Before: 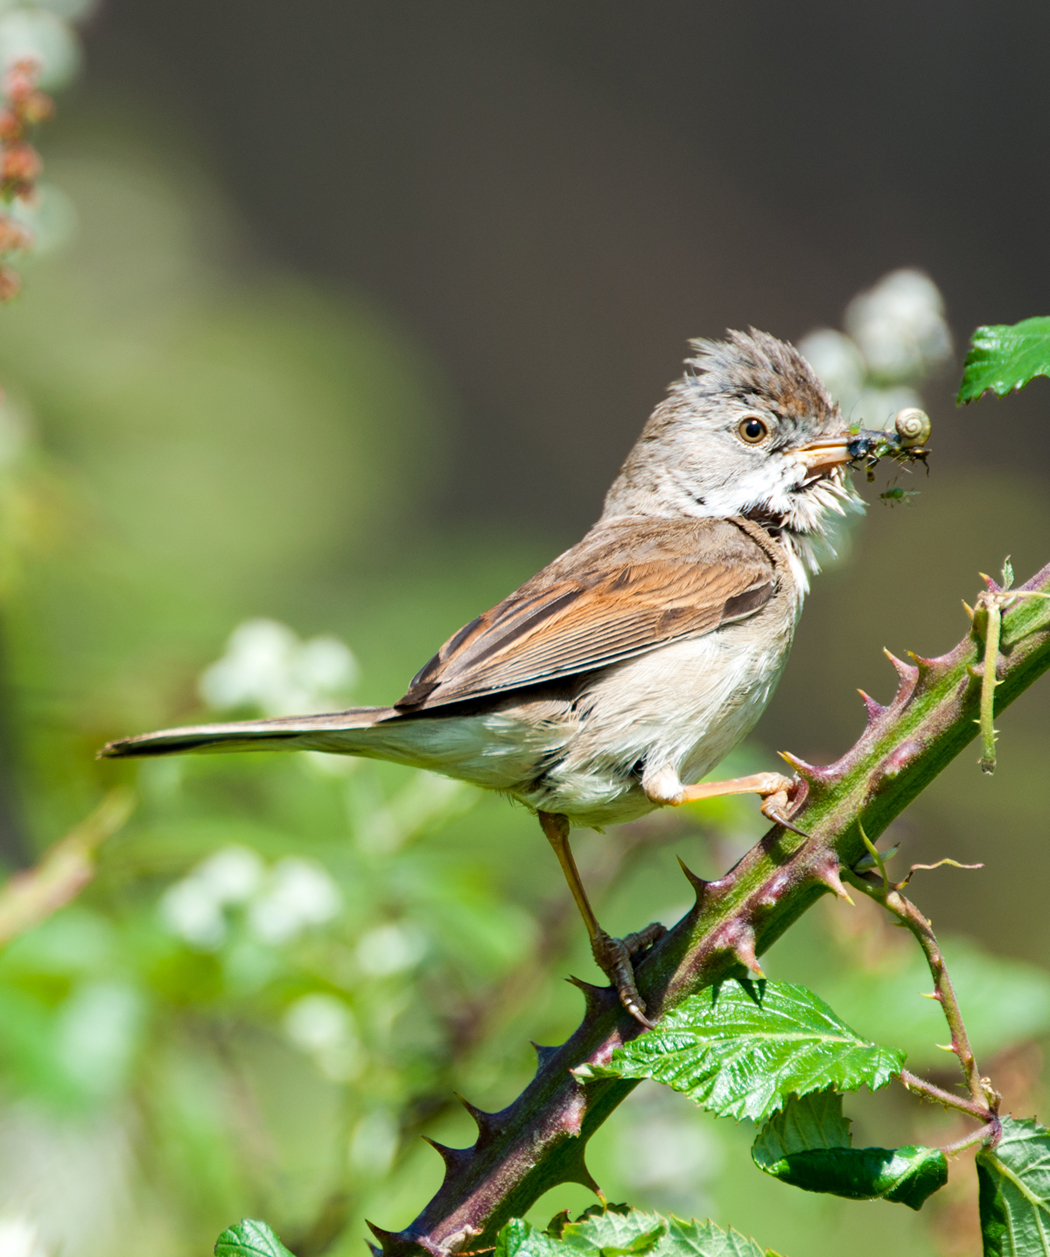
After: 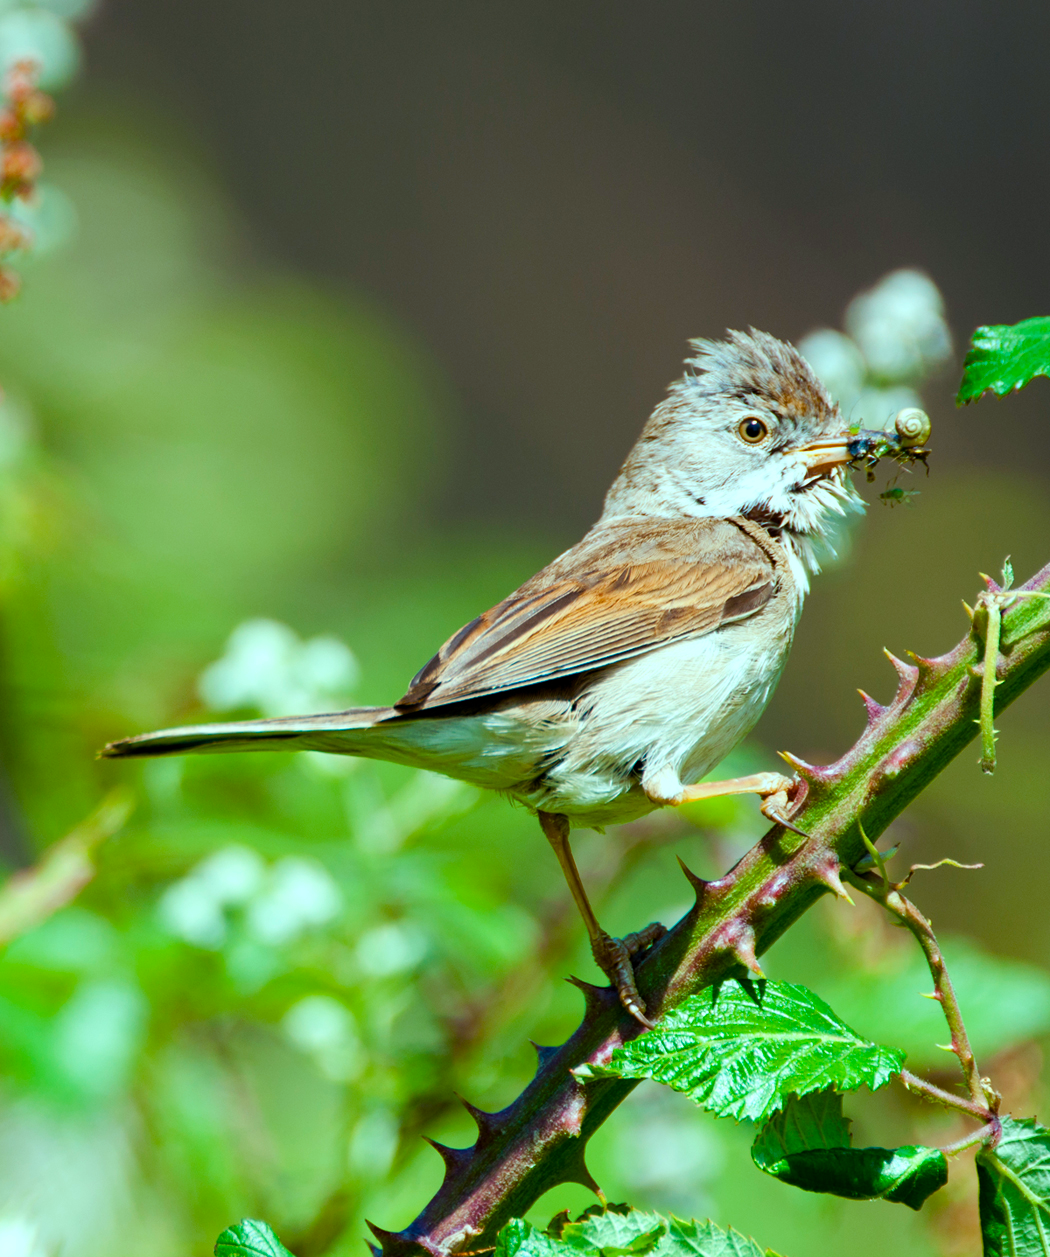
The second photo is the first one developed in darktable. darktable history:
color balance rgb: highlights gain › chroma 4.007%, highlights gain › hue 201.32°, perceptual saturation grading › global saturation 20%, perceptual saturation grading › highlights -24.979%, perceptual saturation grading › shadows 25.881%, global vibrance 31.754%
